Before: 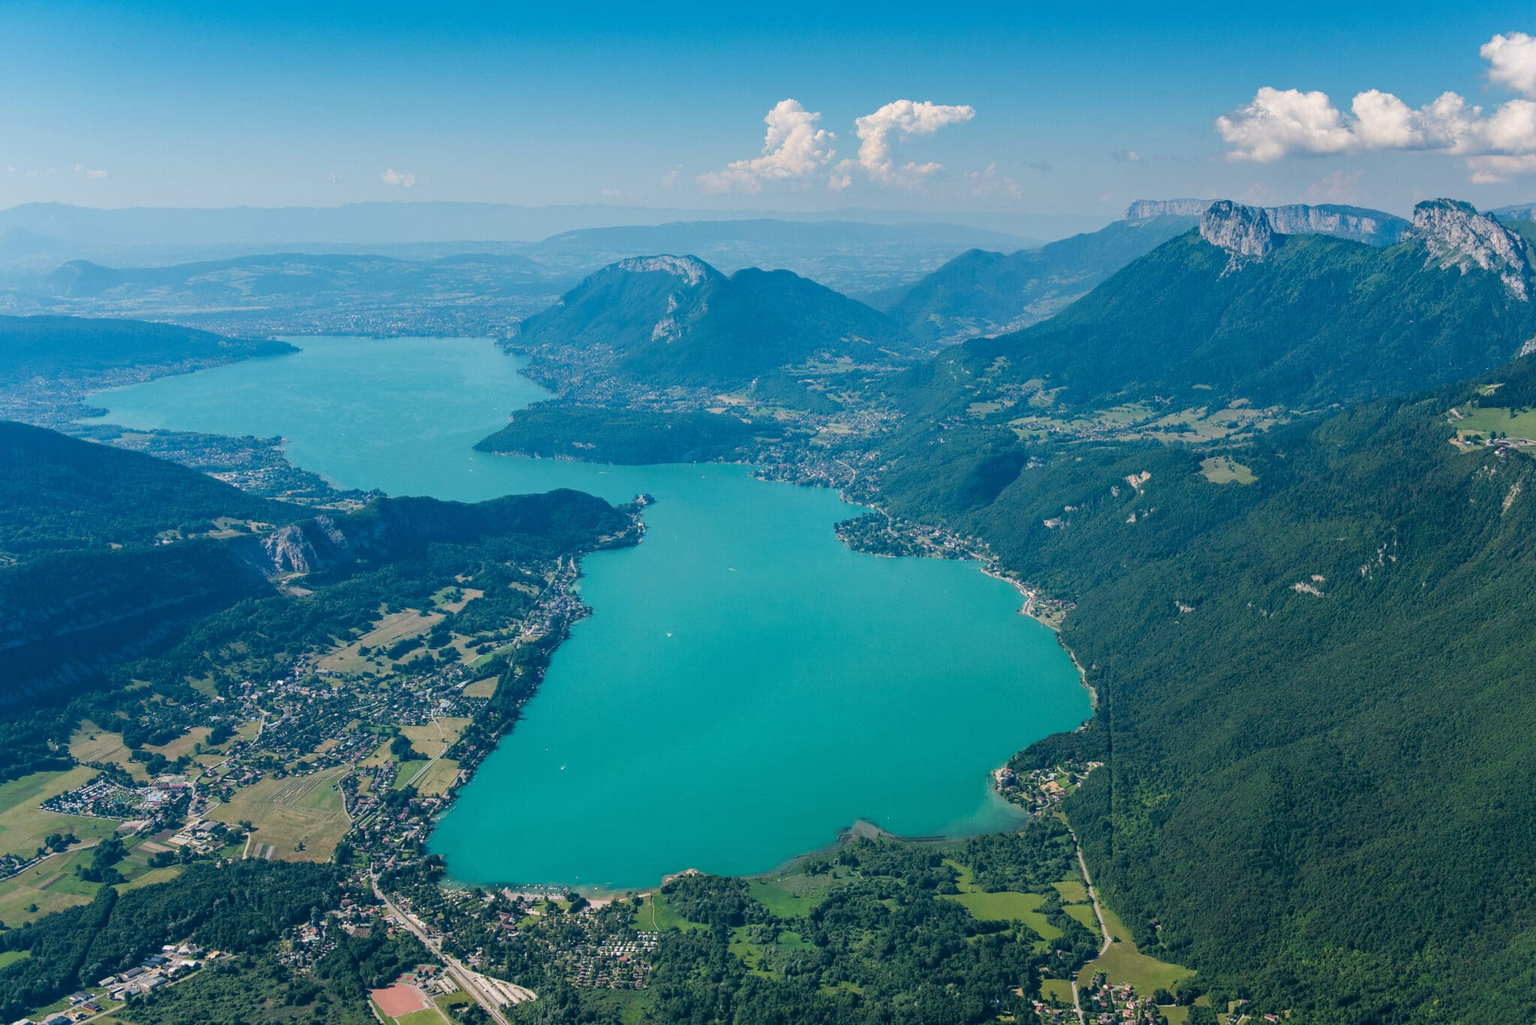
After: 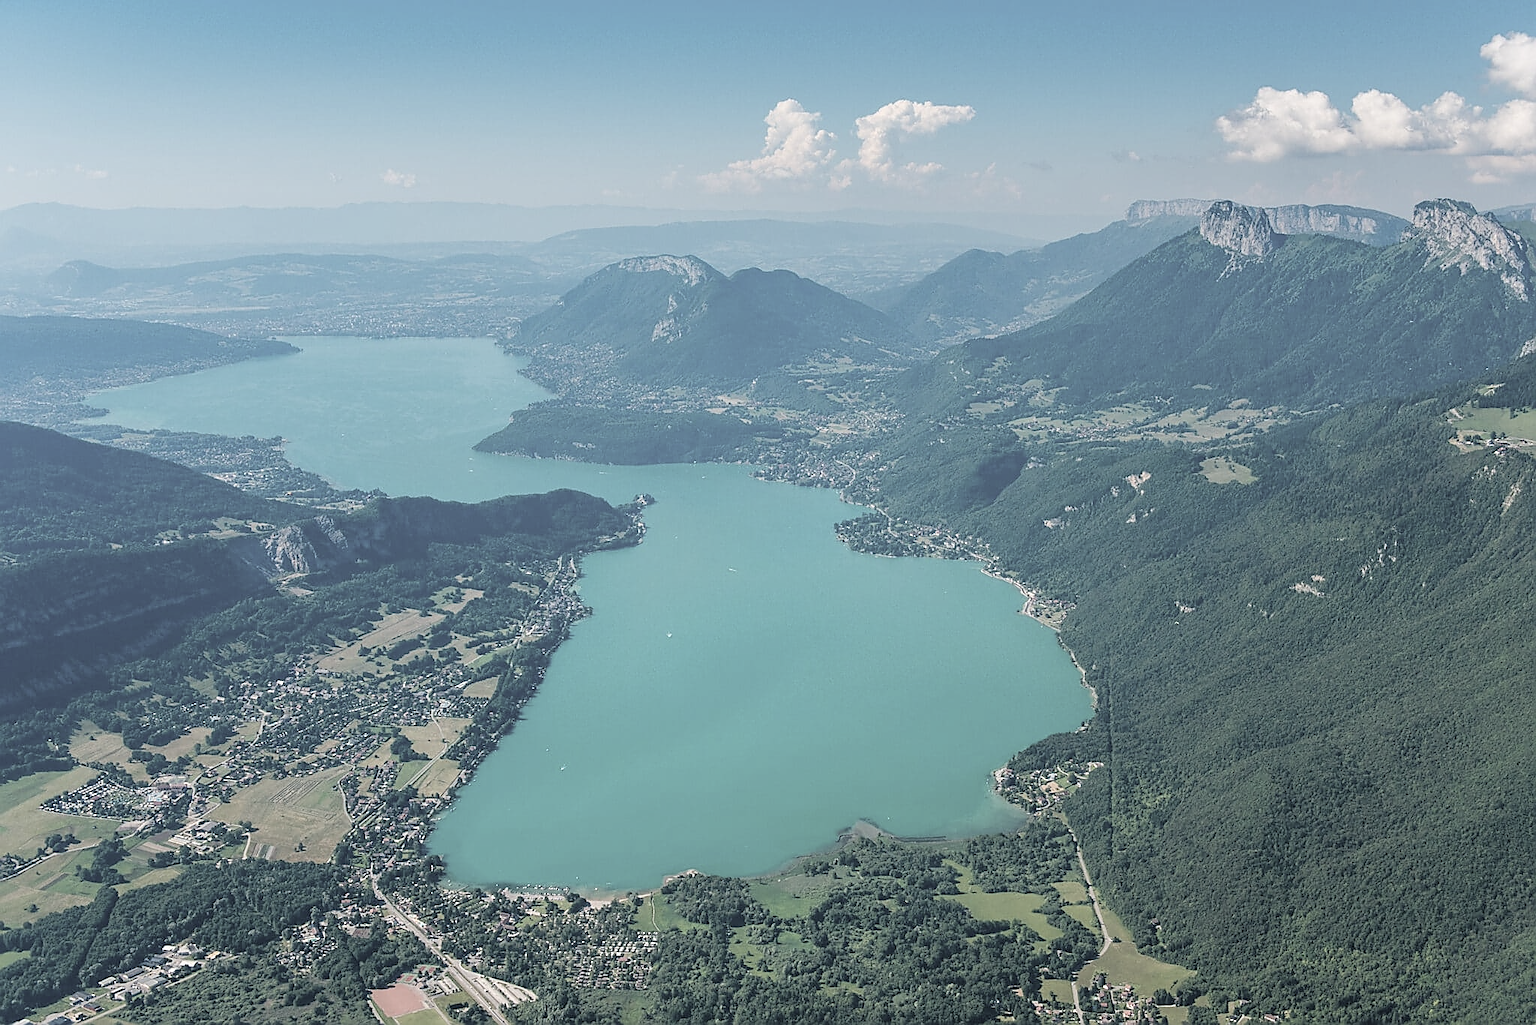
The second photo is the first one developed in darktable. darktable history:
color balance: on, module defaults
contrast brightness saturation: brightness 0.18, saturation -0.5
sharpen: radius 1.4, amount 1.25, threshold 0.7
